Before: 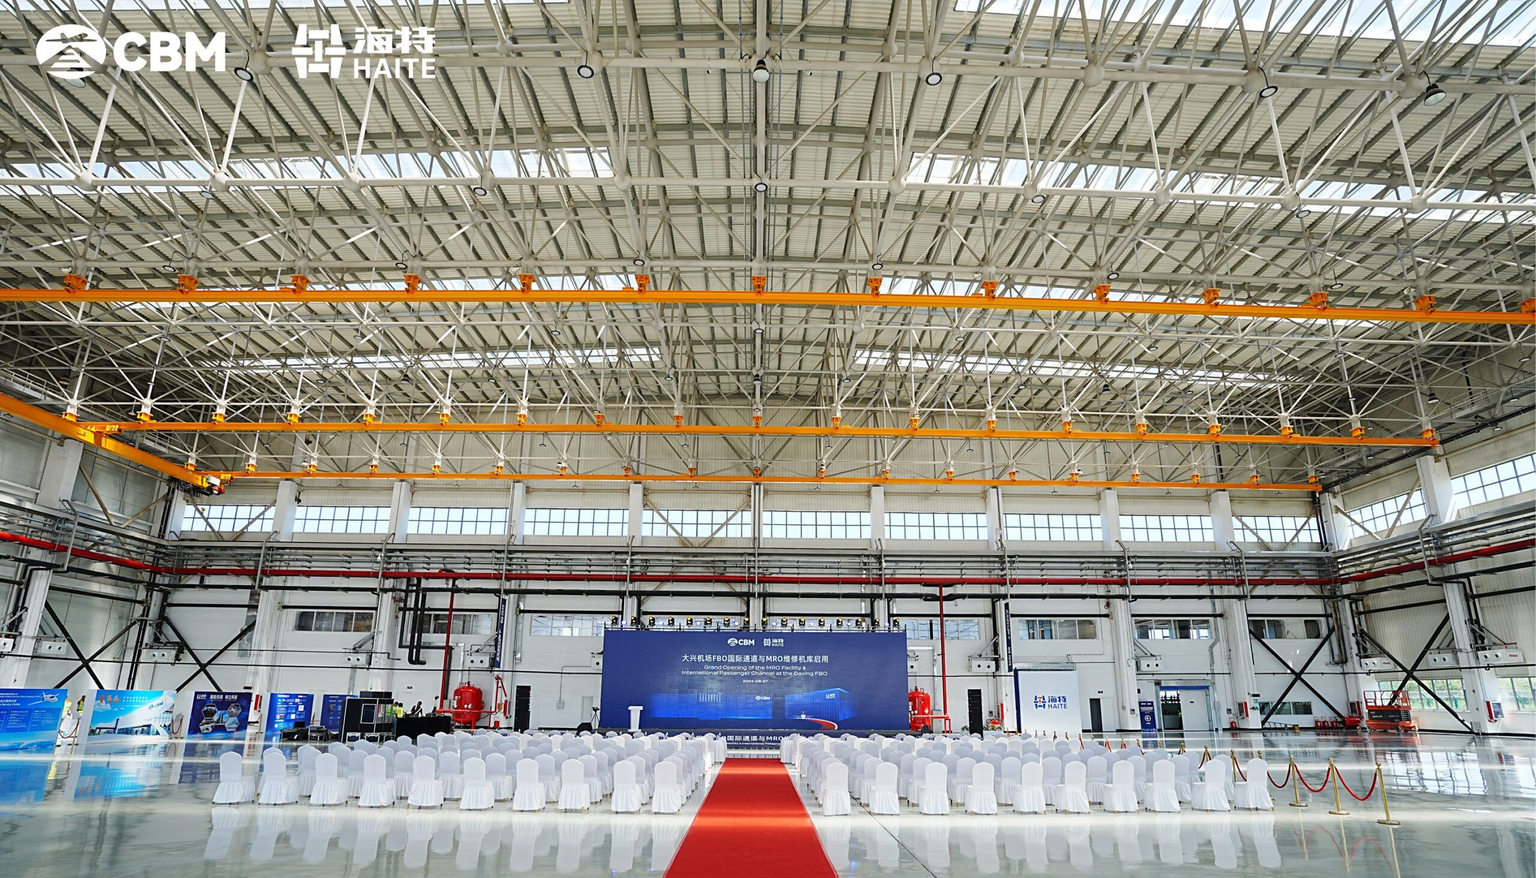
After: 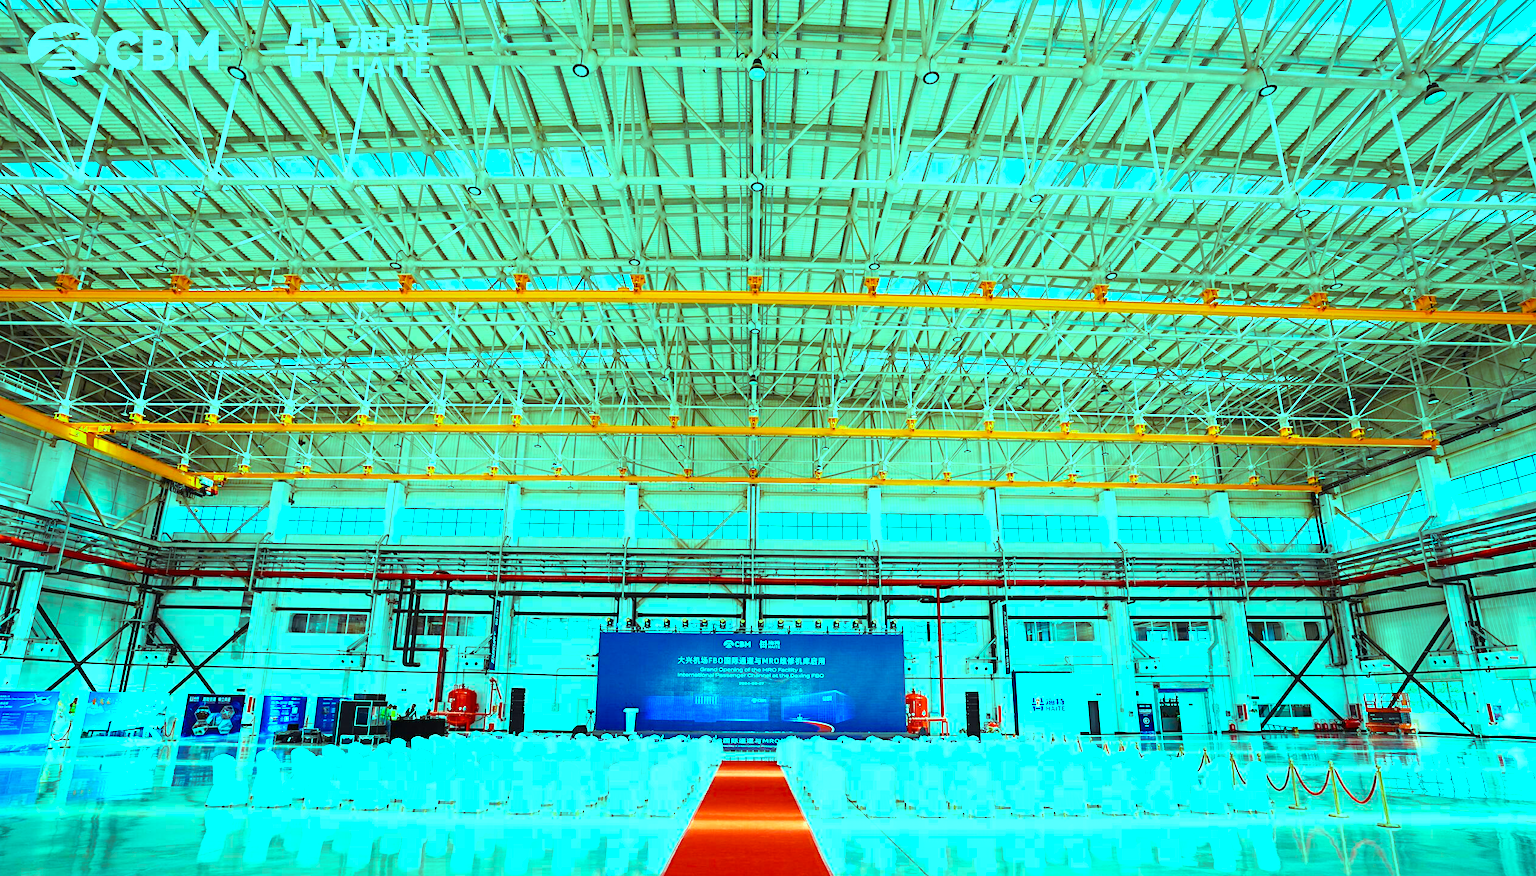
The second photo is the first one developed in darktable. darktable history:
exposure: exposure 0.604 EV, compensate highlight preservation false
crop and rotate: left 0.561%, top 0.251%, bottom 0.391%
color balance rgb: highlights gain › luminance 20.123%, highlights gain › chroma 13.105%, highlights gain › hue 172.63°, shadows fall-off 102.342%, perceptual saturation grading › global saturation 20%, perceptual saturation grading › highlights -14.11%, perceptual saturation grading › shadows 49.627%, mask middle-gray fulcrum 22.546%, global vibrance 20%
